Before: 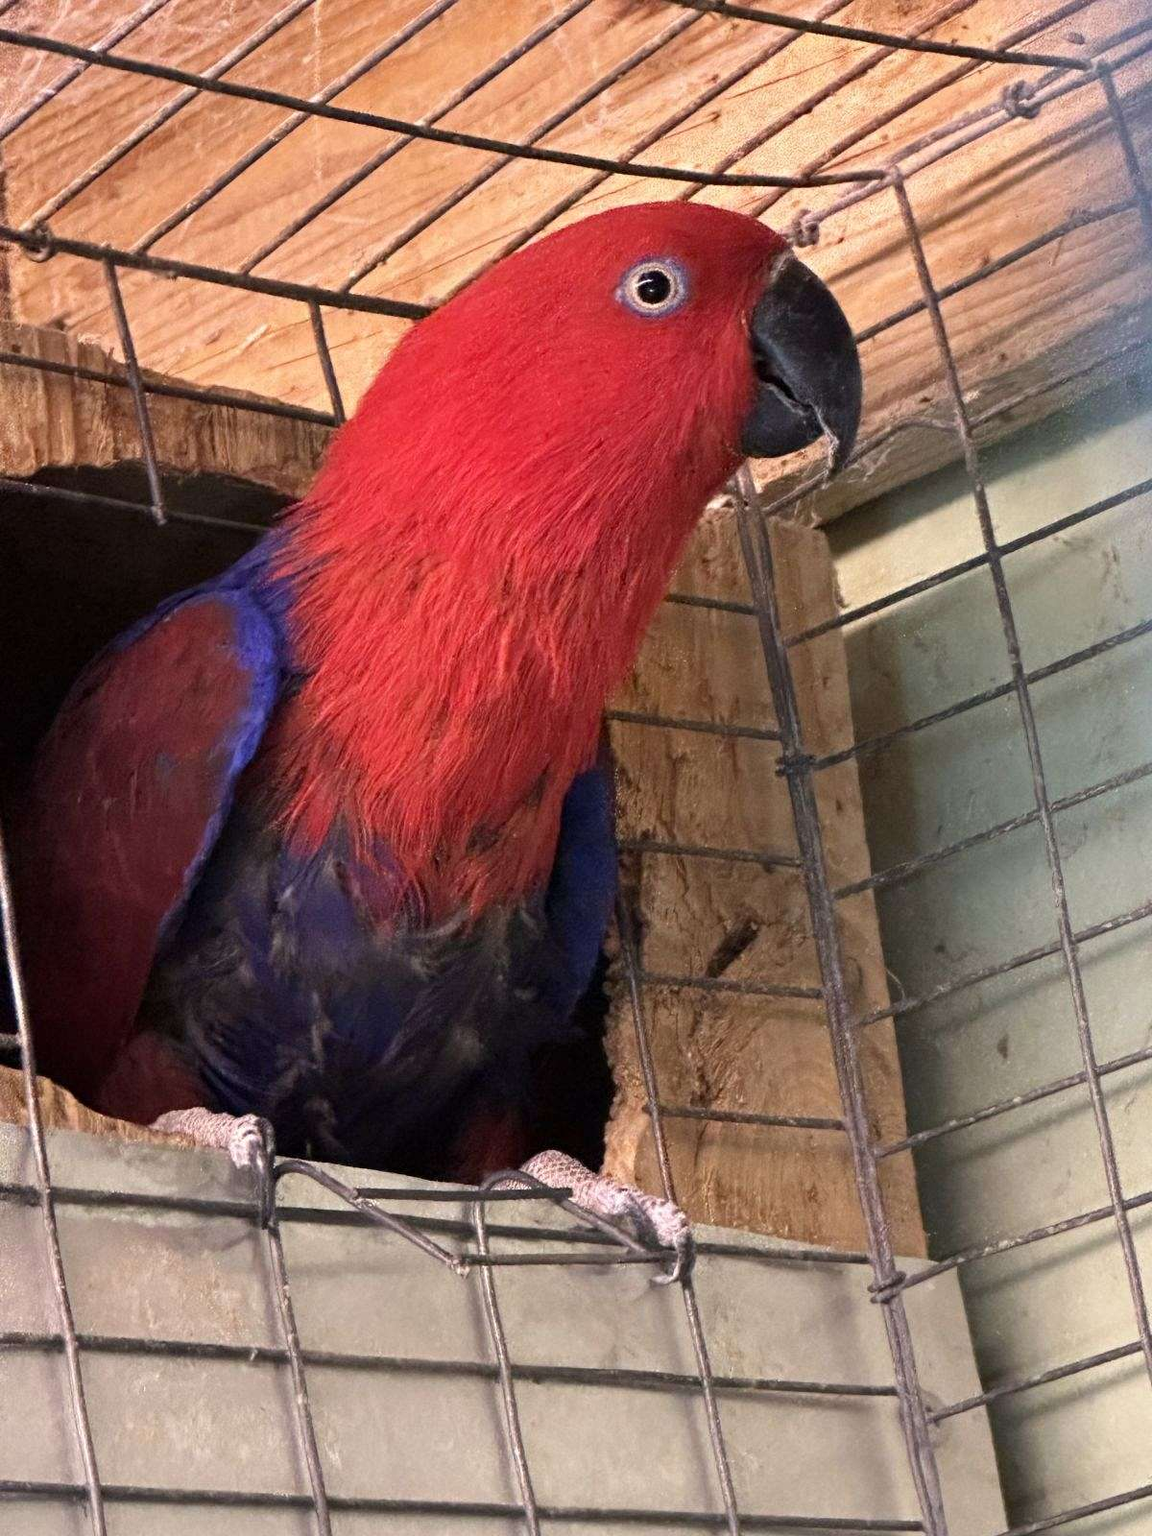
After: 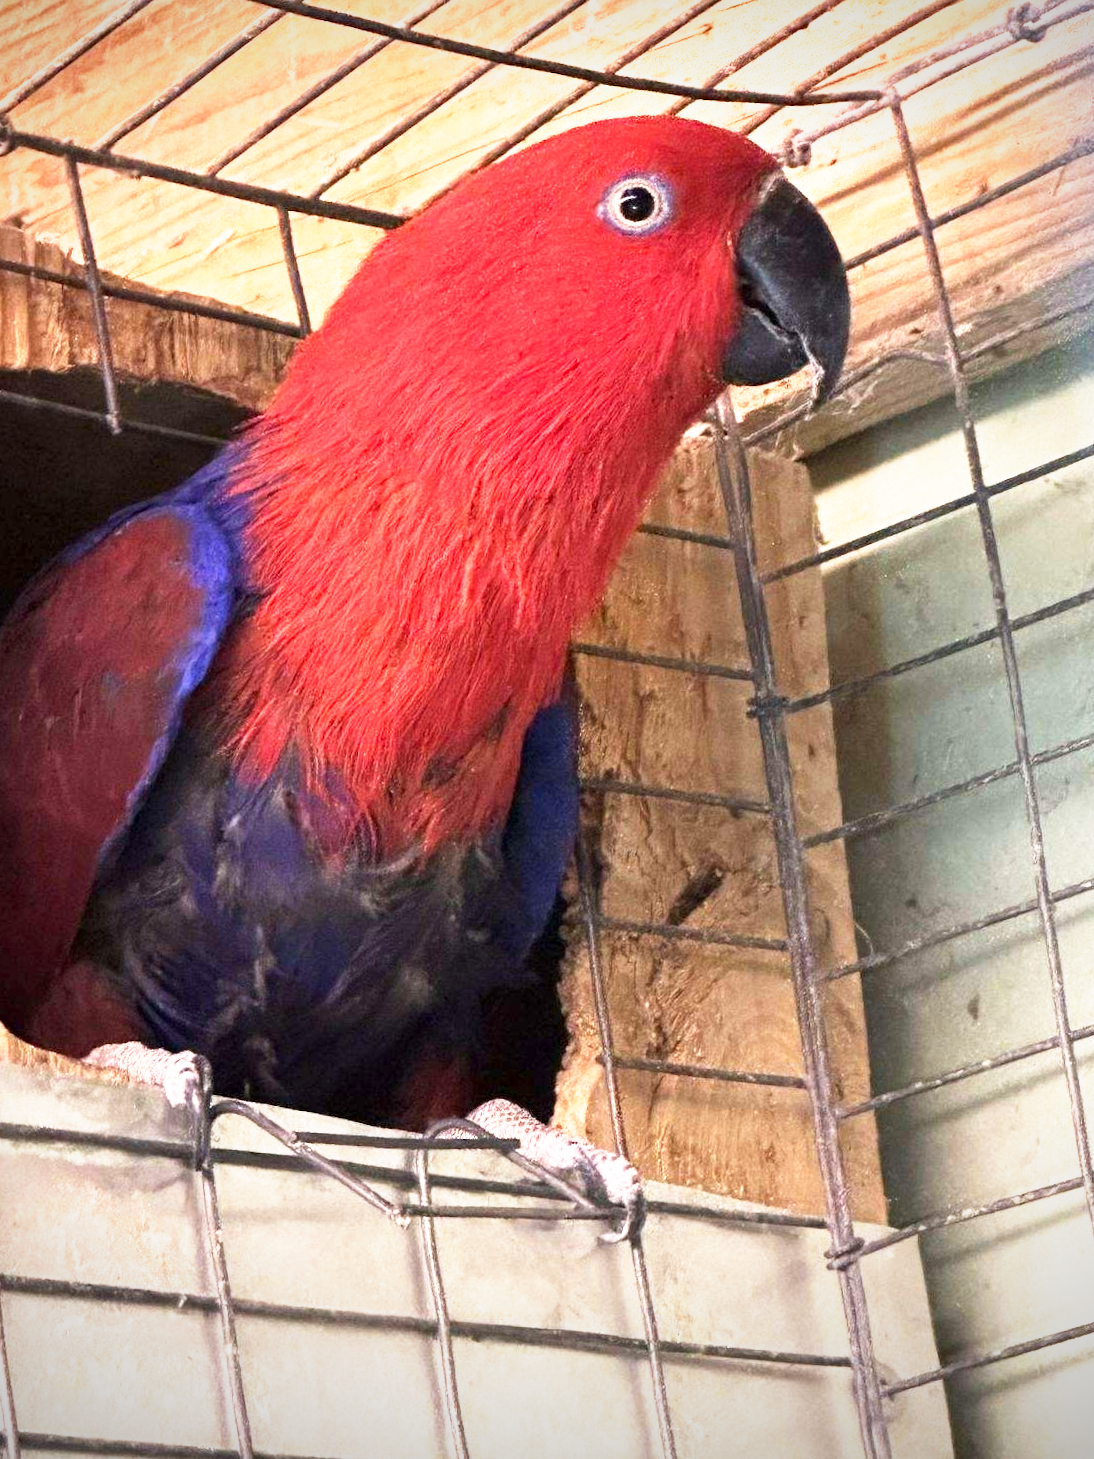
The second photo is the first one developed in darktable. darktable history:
vignetting: fall-off start 97.23%, saturation -0.024, center (-0.033, -0.042), width/height ratio 1.179, unbound false
base curve: curves: ch0 [(0, 0) (0.495, 0.917) (1, 1)], preserve colors none
crop and rotate: angle -1.96°, left 3.097%, top 4.154%, right 1.586%, bottom 0.529%
